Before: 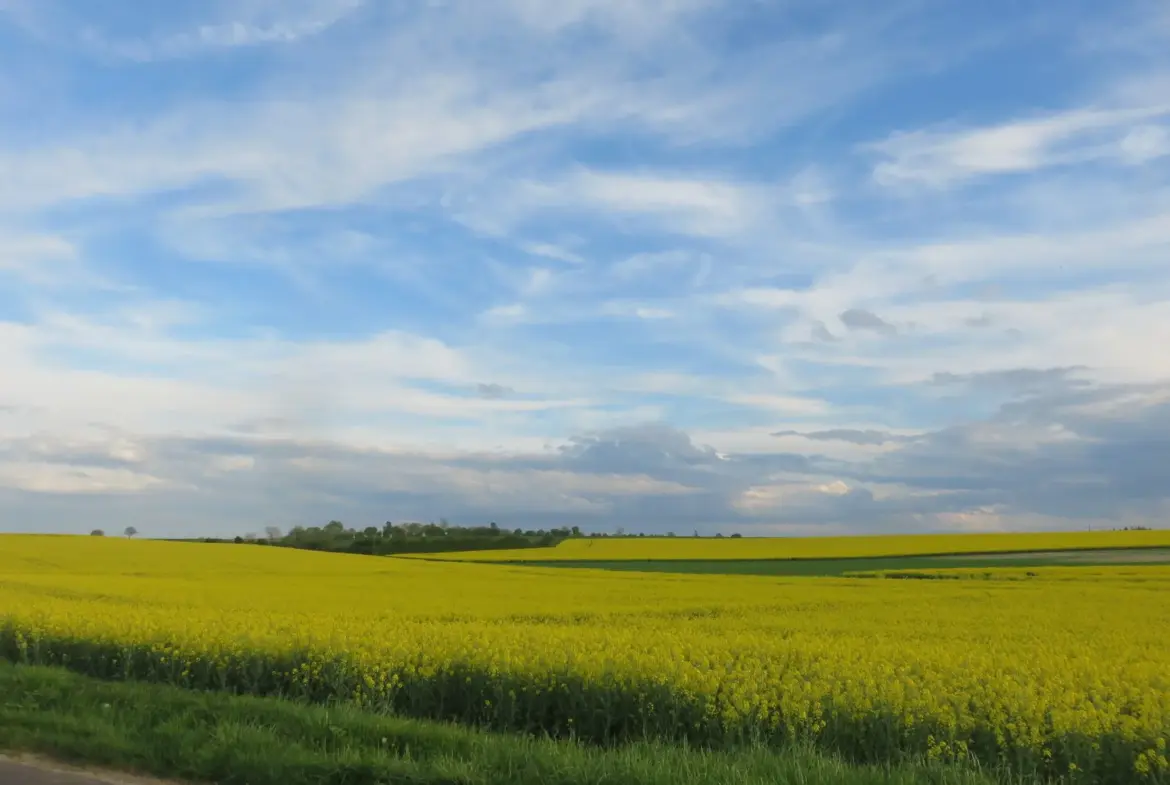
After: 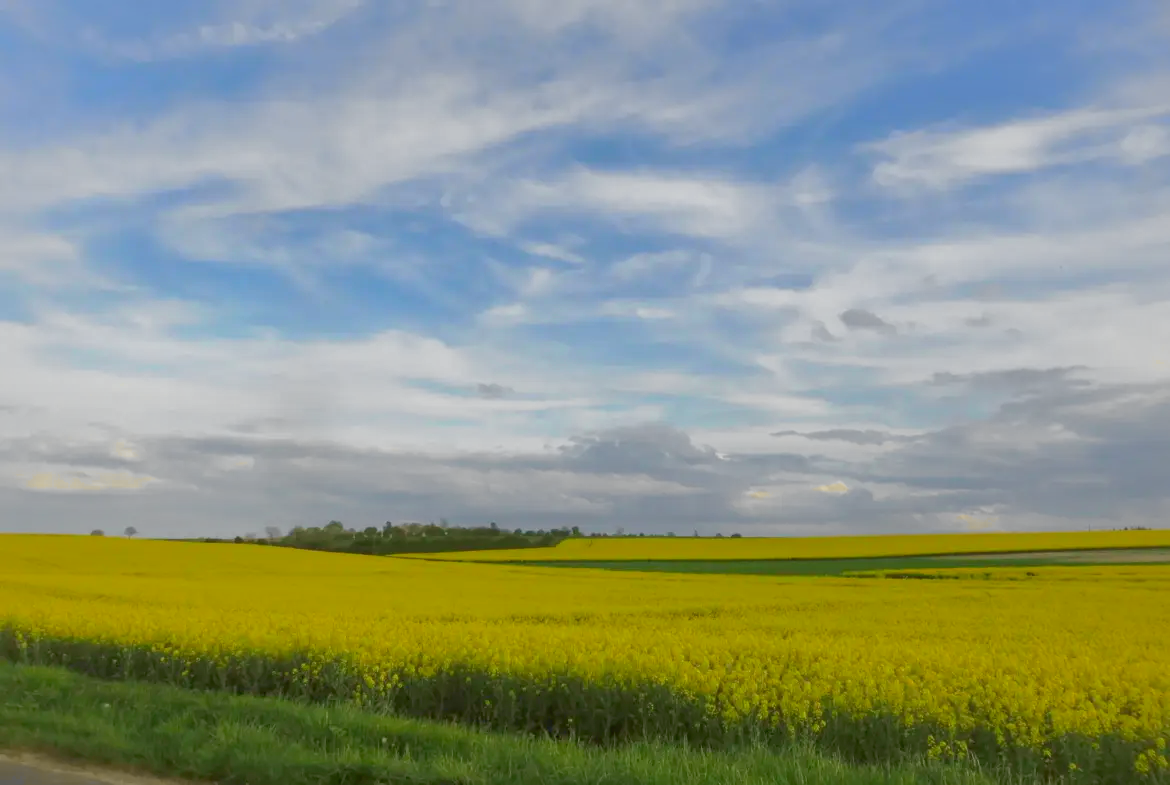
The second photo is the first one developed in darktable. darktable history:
tone curve: curves: ch0 [(0, 0) (0.071, 0.058) (0.266, 0.268) (0.498, 0.542) (0.766, 0.807) (1, 0.983)]; ch1 [(0, 0) (0.346, 0.307) (0.408, 0.387) (0.463, 0.465) (0.482, 0.493) (0.502, 0.499) (0.517, 0.502) (0.55, 0.548) (0.597, 0.61) (0.651, 0.698) (1, 1)]; ch2 [(0, 0) (0.346, 0.34) (0.434, 0.46) (0.485, 0.494) (0.5, 0.498) (0.517, 0.506) (0.526, 0.539) (0.583, 0.603) (0.625, 0.659) (1, 1)], color space Lab, independent channels, preserve colors none
shadows and highlights: shadows 60, highlights -60
